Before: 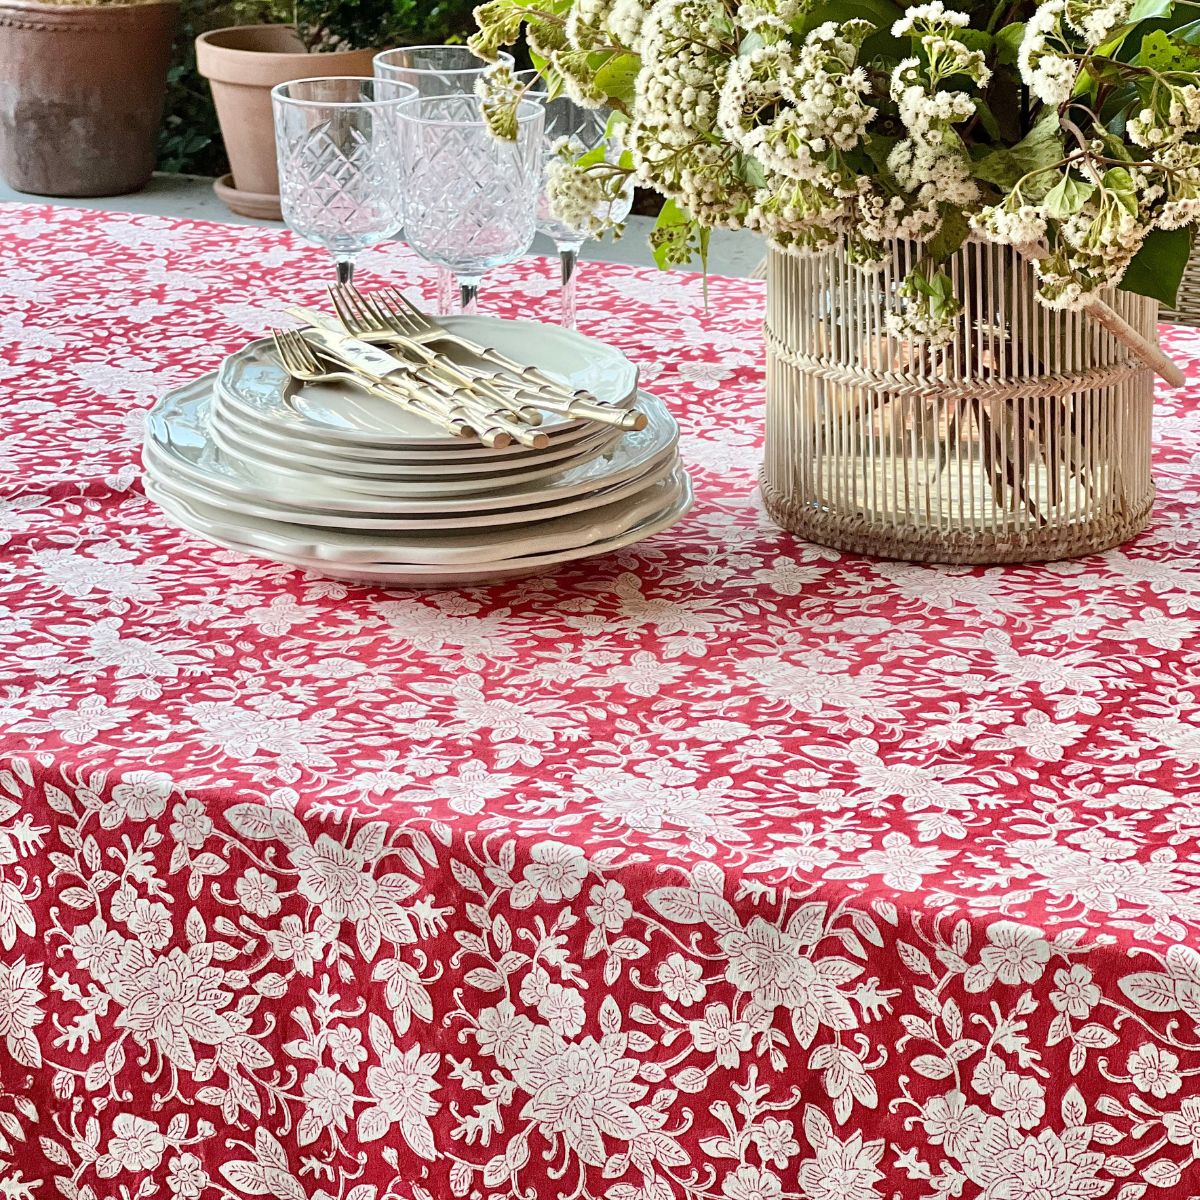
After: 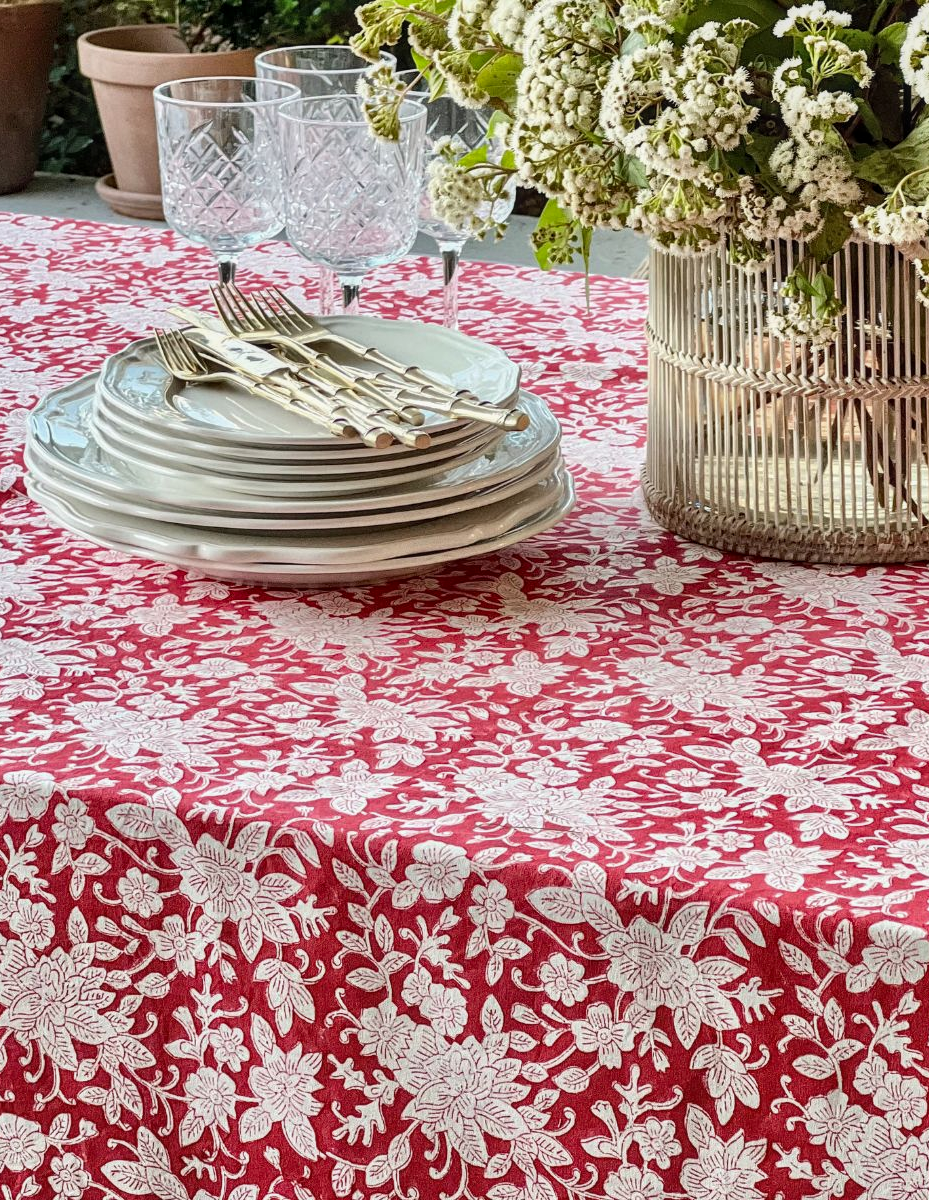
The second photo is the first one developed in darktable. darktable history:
exposure: exposure -0.153 EV, compensate highlight preservation false
local contrast: on, module defaults
crop: left 9.88%, right 12.664%
